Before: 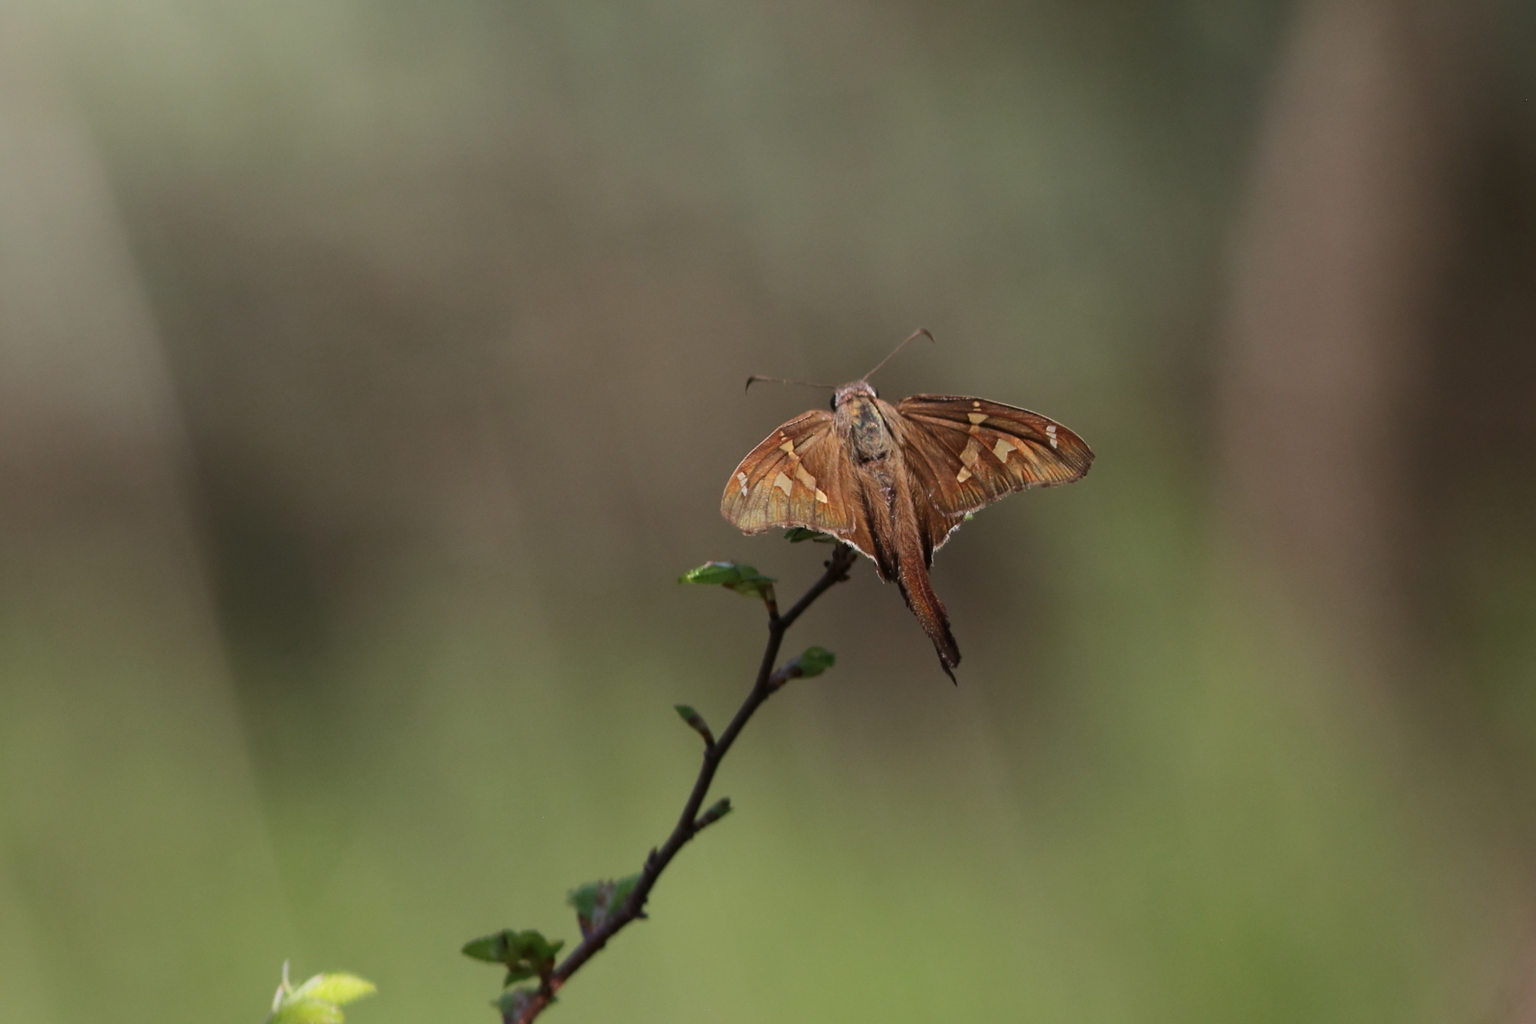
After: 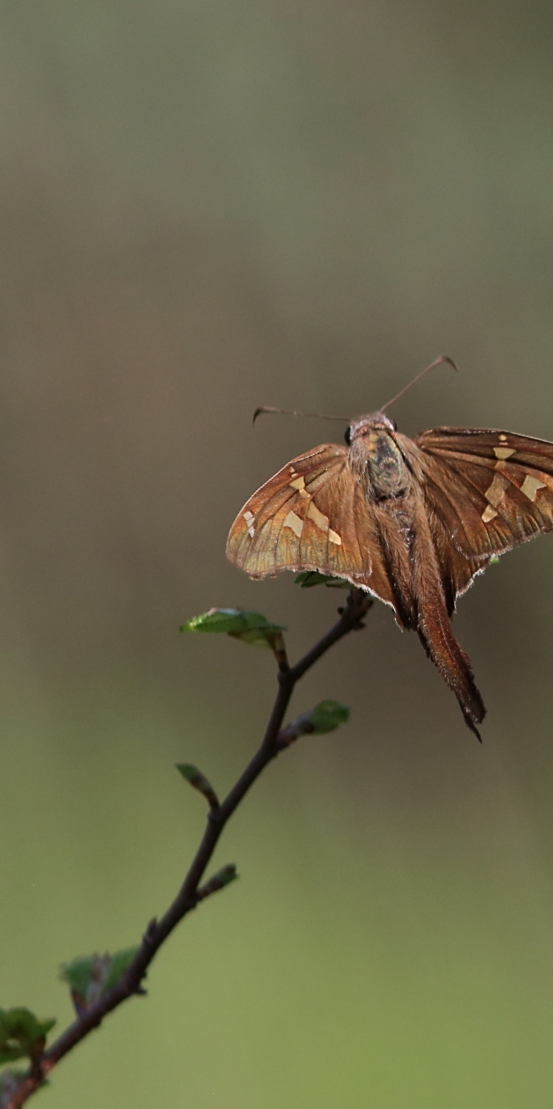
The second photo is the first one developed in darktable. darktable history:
crop: left 33.36%, right 33.36%
sharpen: amount 0.2
